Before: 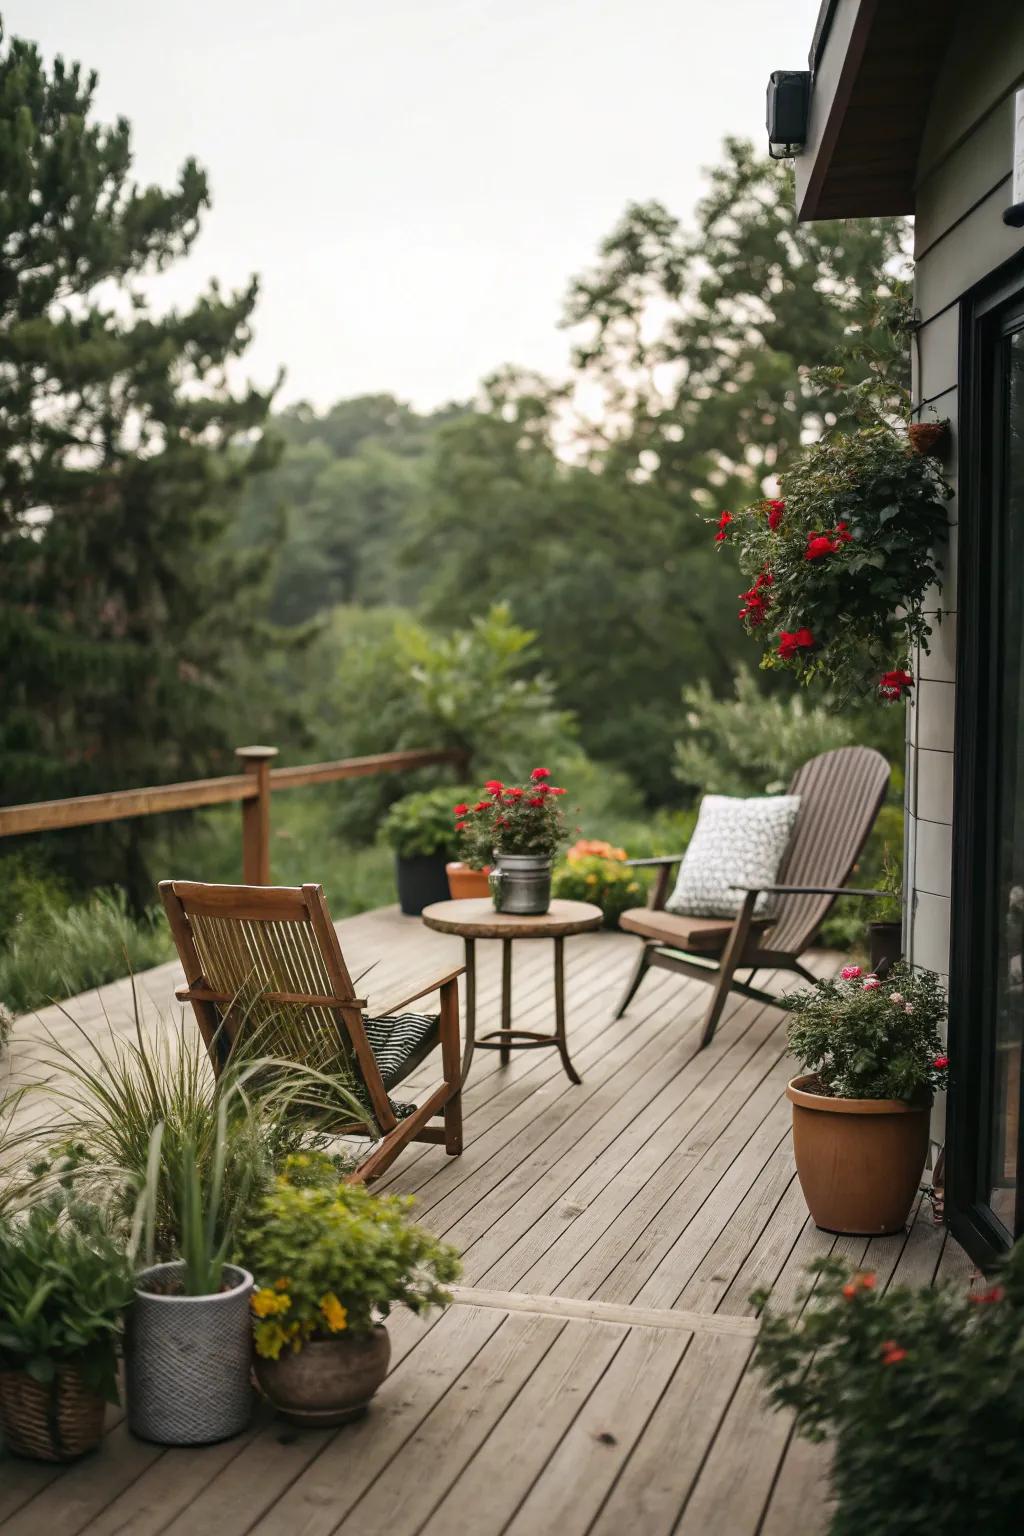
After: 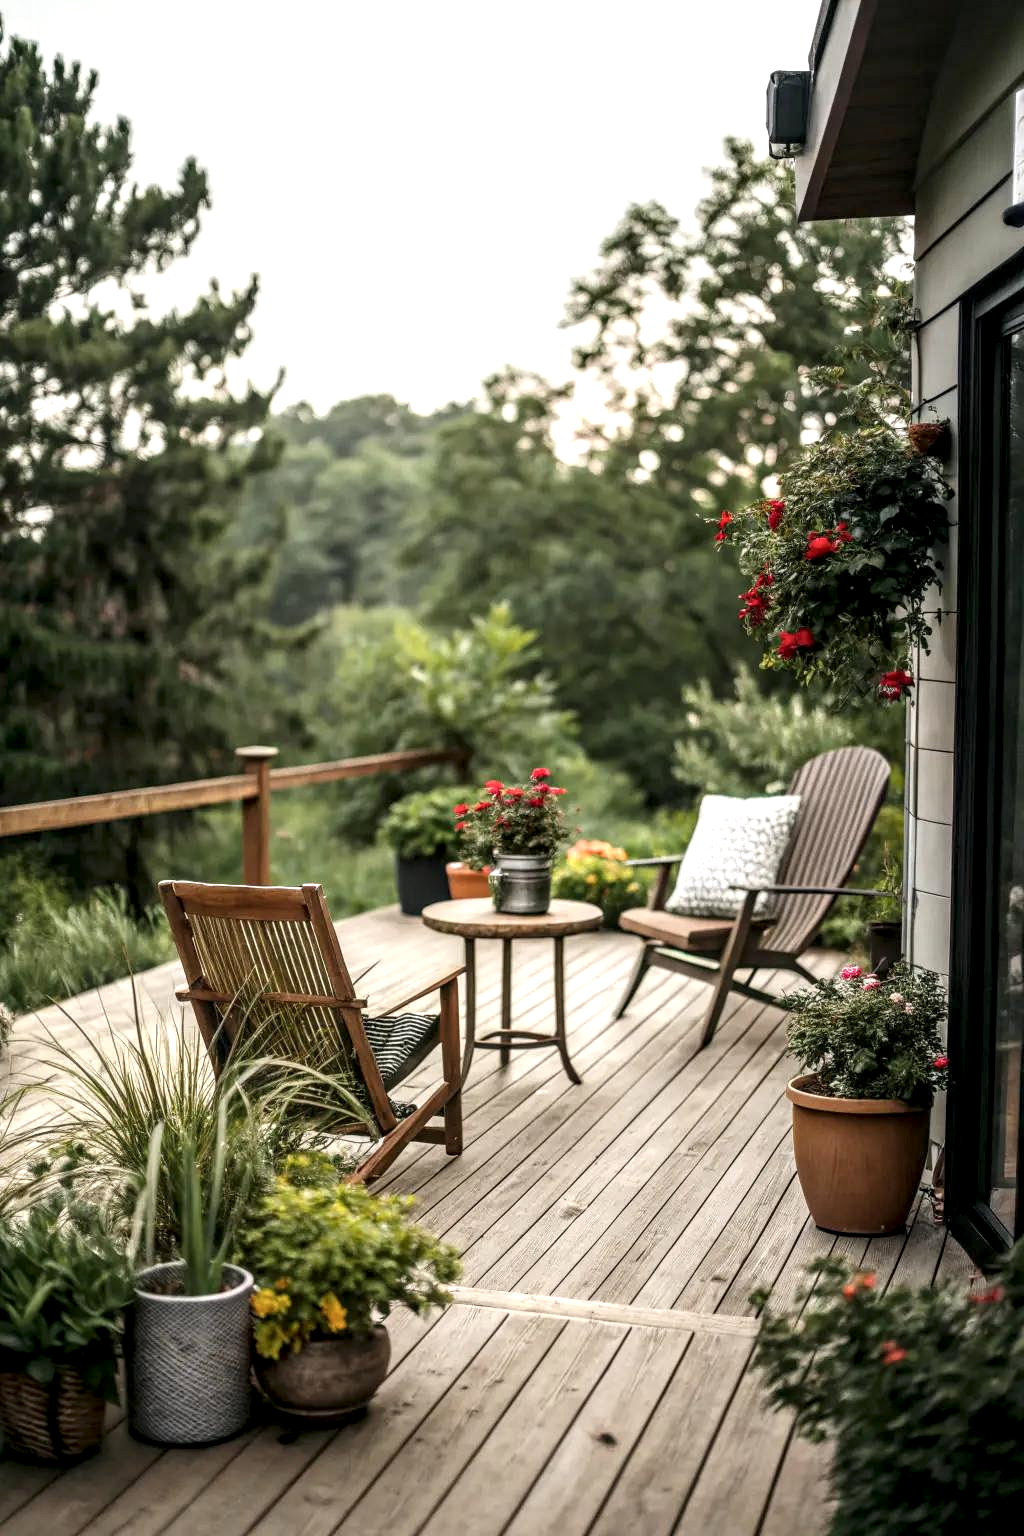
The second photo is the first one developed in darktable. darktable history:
exposure: exposure 0.254 EV, compensate highlight preservation false
local contrast: highlights 60%, shadows 59%, detail 160%
